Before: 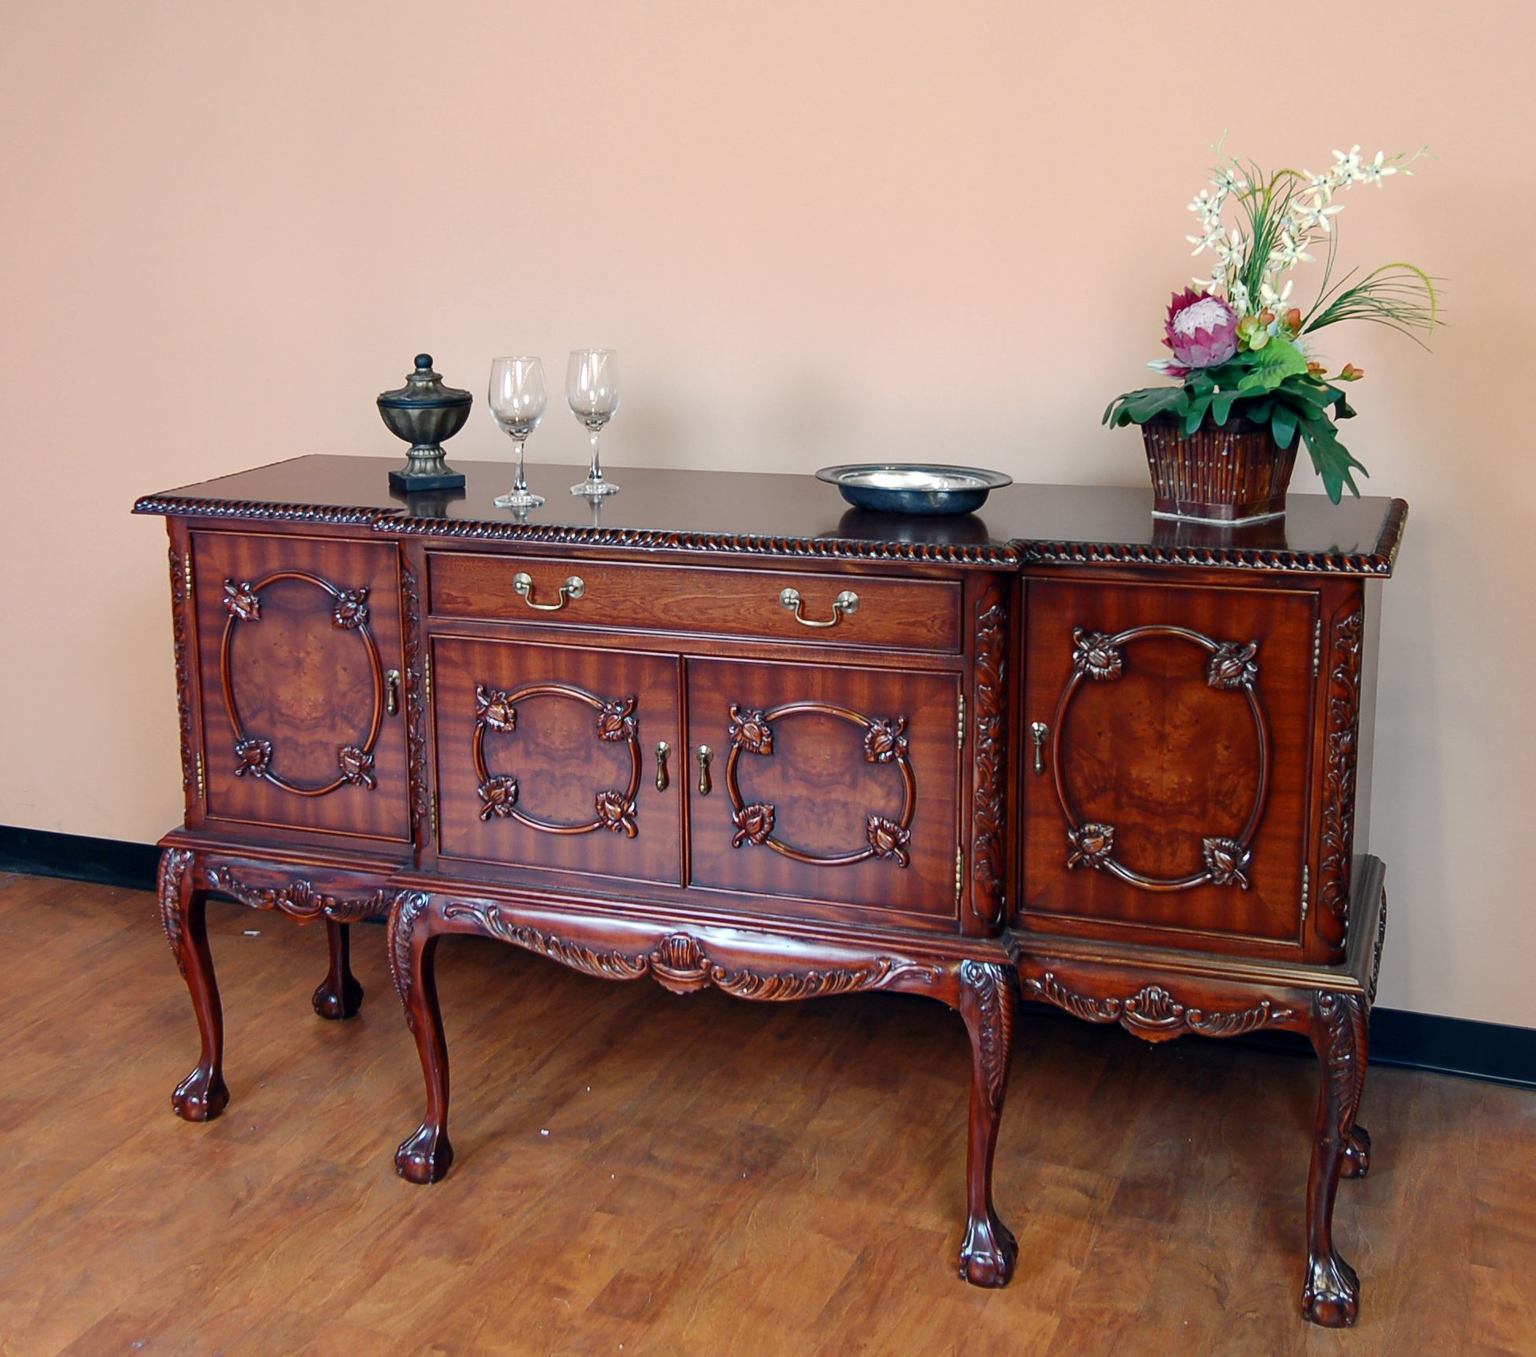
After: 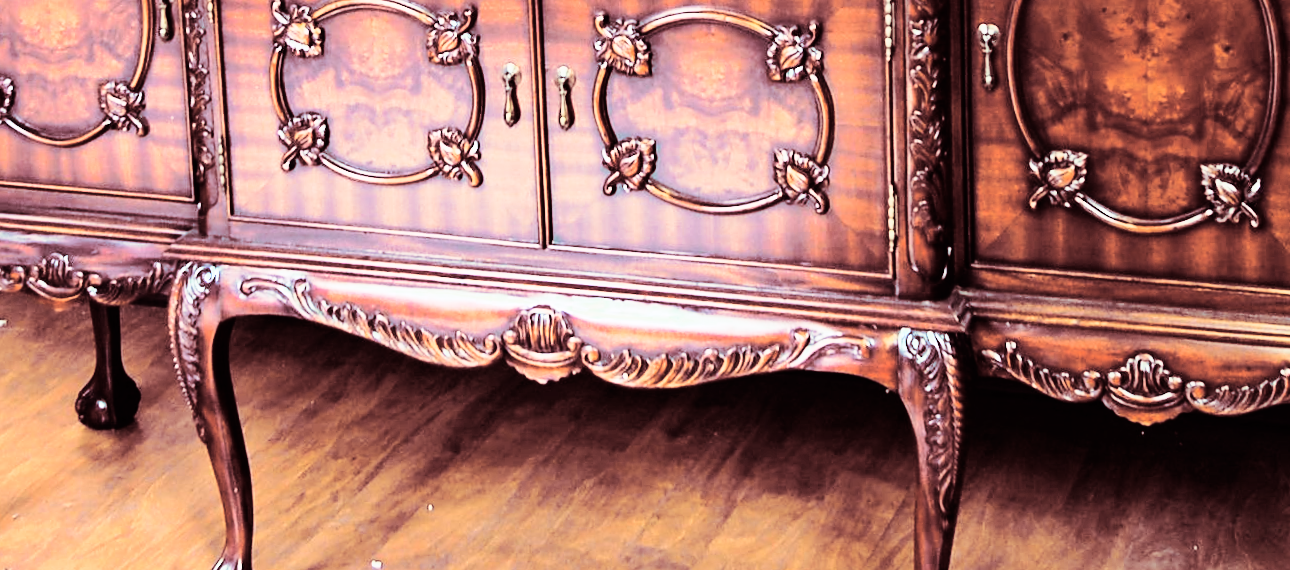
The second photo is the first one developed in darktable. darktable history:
crop: left 18.091%, top 51.13%, right 17.525%, bottom 16.85%
rotate and perspective: rotation -1.77°, lens shift (horizontal) 0.004, automatic cropping off
exposure: black level correction 0, exposure 0.5 EV, compensate highlight preservation false
tone curve: curves: ch0 [(0, 0) (0.052, 0.018) (0.236, 0.207) (0.41, 0.417) (0.485, 0.518) (0.54, 0.584) (0.625, 0.666) (0.845, 0.828) (0.994, 0.964)]; ch1 [(0, 0) (0.136, 0.146) (0.317, 0.34) (0.382, 0.408) (0.434, 0.441) (0.472, 0.479) (0.498, 0.501) (0.557, 0.558) (0.616, 0.59) (0.739, 0.7) (1, 1)]; ch2 [(0, 0) (0.352, 0.403) (0.447, 0.466) (0.482, 0.482) (0.528, 0.526) (0.586, 0.577) (0.618, 0.621) (0.785, 0.747) (1, 1)], color space Lab, independent channels, preserve colors none
rgb curve: curves: ch0 [(0, 0) (0.21, 0.15) (0.24, 0.21) (0.5, 0.75) (0.75, 0.96) (0.89, 0.99) (1, 1)]; ch1 [(0, 0.02) (0.21, 0.13) (0.25, 0.2) (0.5, 0.67) (0.75, 0.9) (0.89, 0.97) (1, 1)]; ch2 [(0, 0.02) (0.21, 0.13) (0.25, 0.2) (0.5, 0.67) (0.75, 0.9) (0.89, 0.97) (1, 1)], compensate middle gray true
split-toning: compress 20%
contrast brightness saturation: brightness 0.15
